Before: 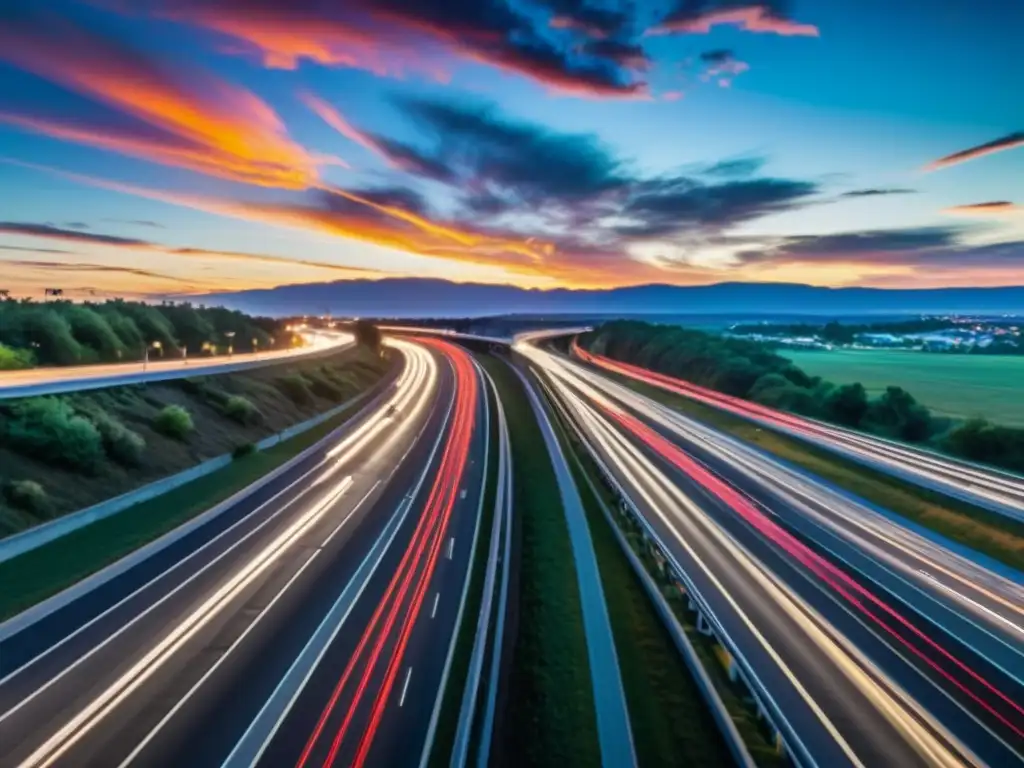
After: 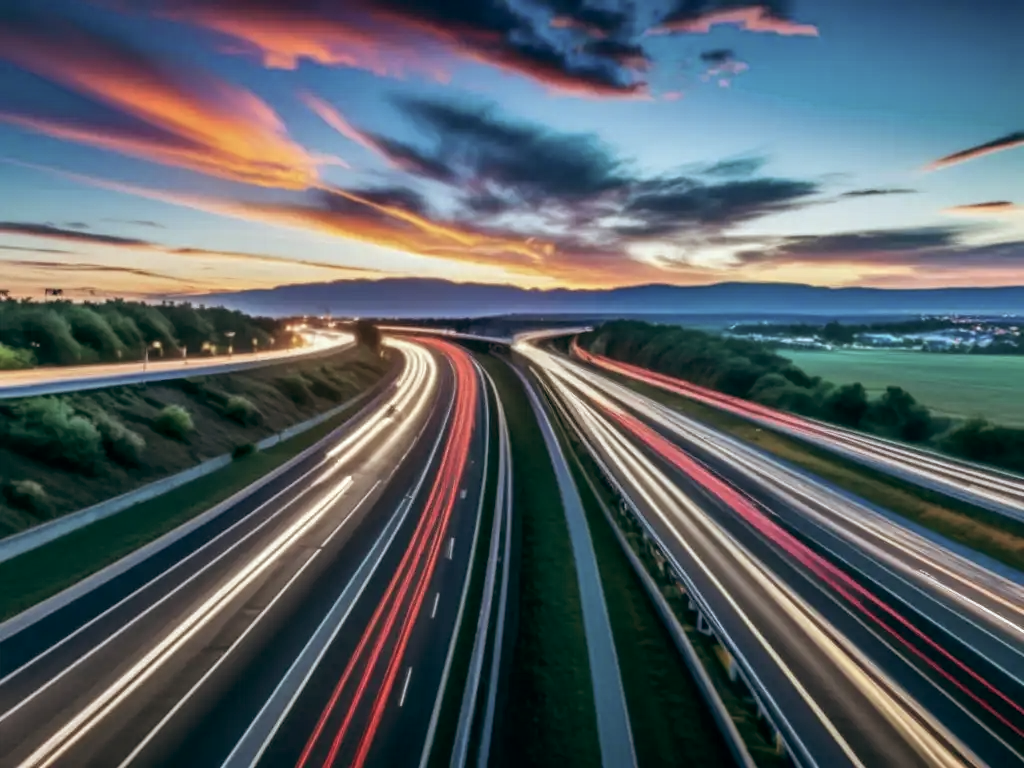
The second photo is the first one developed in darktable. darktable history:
color balance: lift [1, 0.994, 1.002, 1.006], gamma [0.957, 1.081, 1.016, 0.919], gain [0.97, 0.972, 1.01, 1.028], input saturation 91.06%, output saturation 79.8%
color zones: curves: ch1 [(0, 0.523) (0.143, 0.545) (0.286, 0.52) (0.429, 0.506) (0.571, 0.503) (0.714, 0.503) (0.857, 0.508) (1, 0.523)]
local contrast: on, module defaults
